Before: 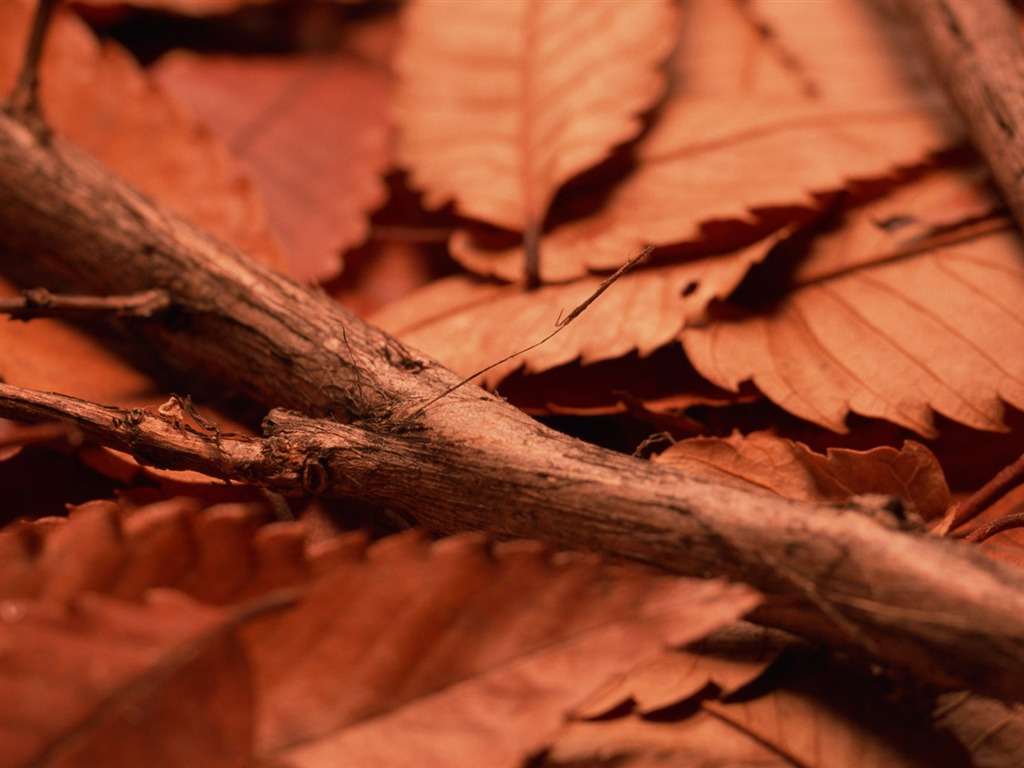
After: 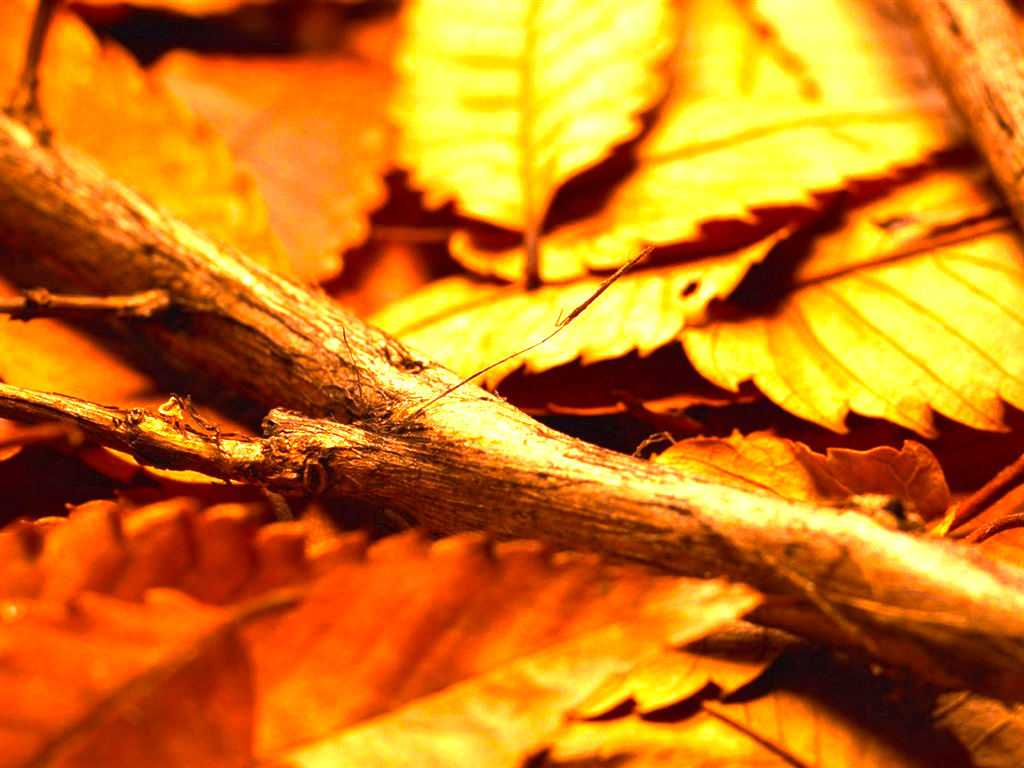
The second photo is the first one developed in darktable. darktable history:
color balance rgb: perceptual saturation grading › global saturation 19.533%, perceptual brilliance grading › global brilliance 34.173%, perceptual brilliance grading › highlights 50.081%, perceptual brilliance grading › mid-tones 59.65%, perceptual brilliance grading › shadows 34.988%
